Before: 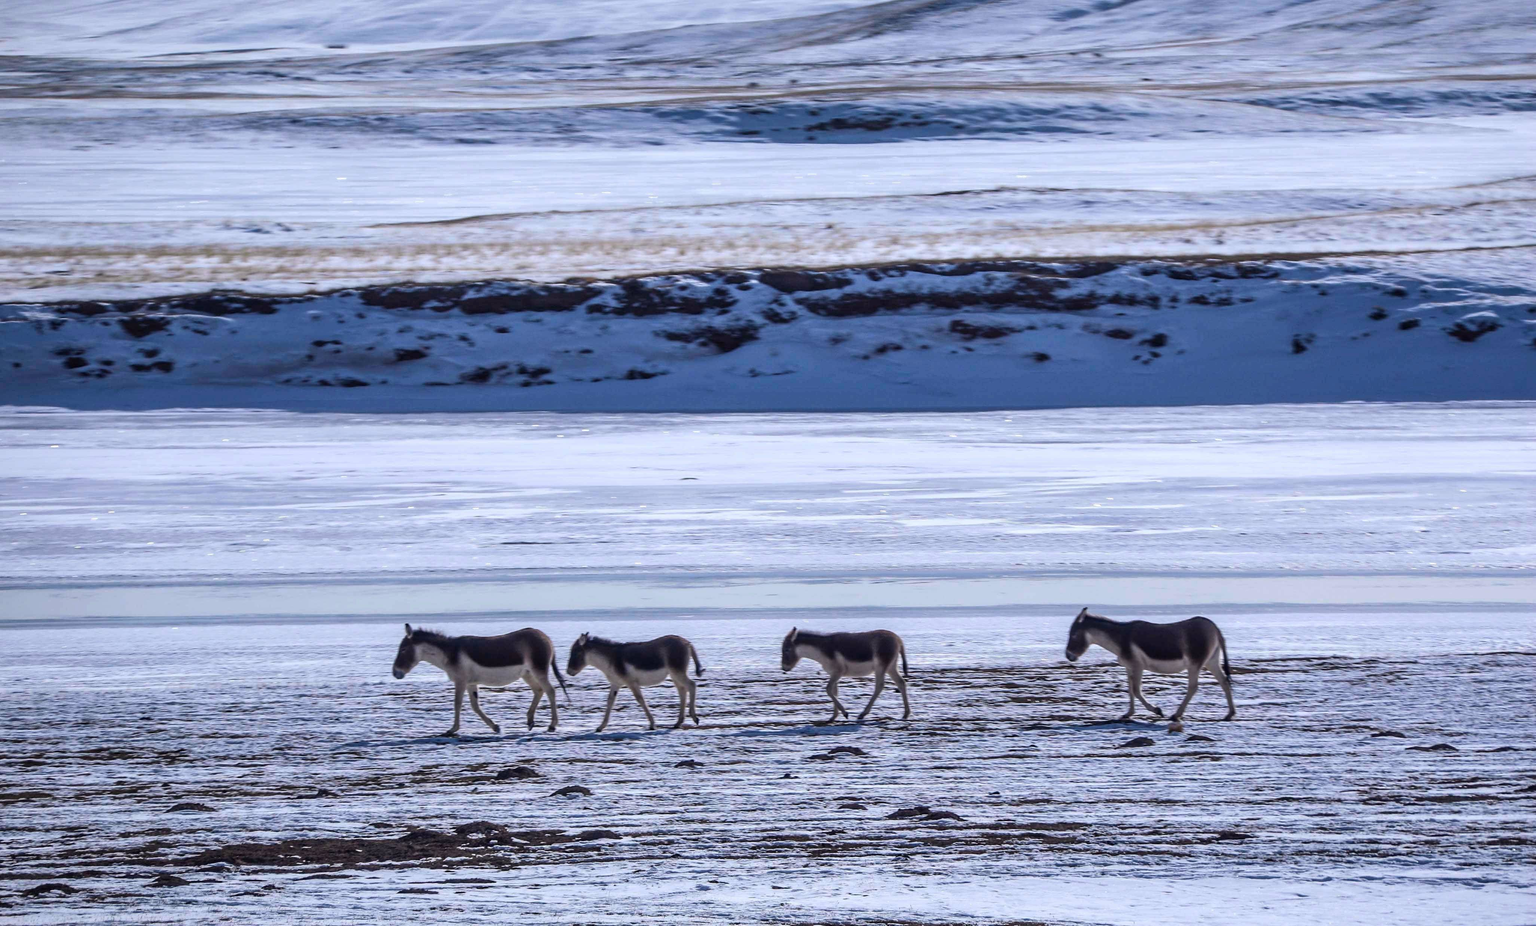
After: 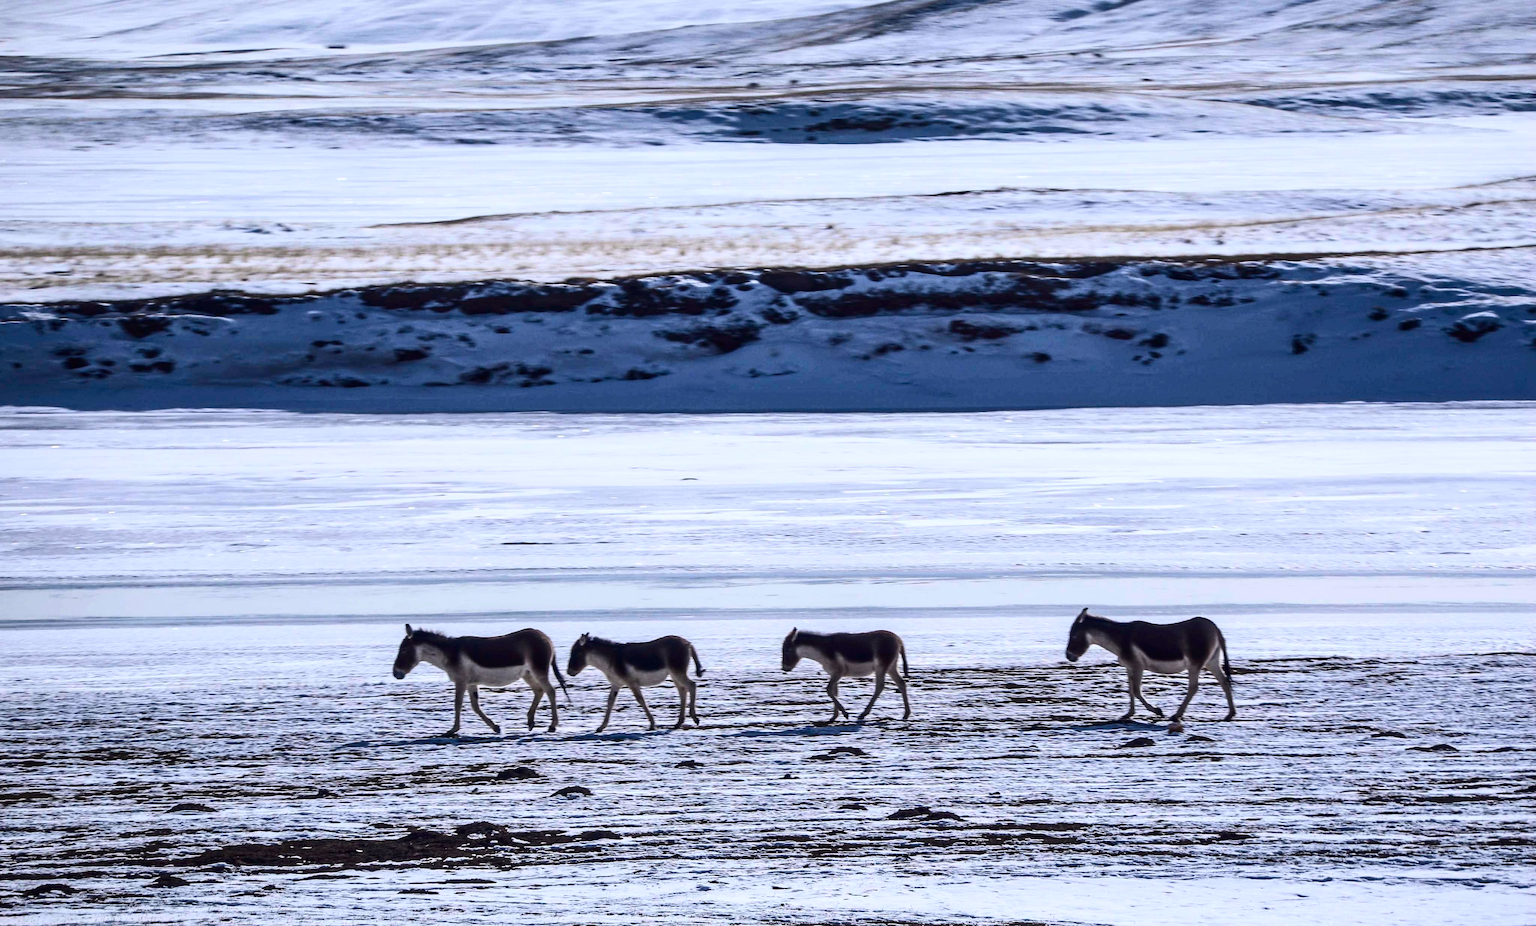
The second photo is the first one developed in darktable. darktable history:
contrast brightness saturation: contrast 0.288
color calibration: illuminant same as pipeline (D50), x 0.345, y 0.358, temperature 4985.16 K, gamut compression 1.64
